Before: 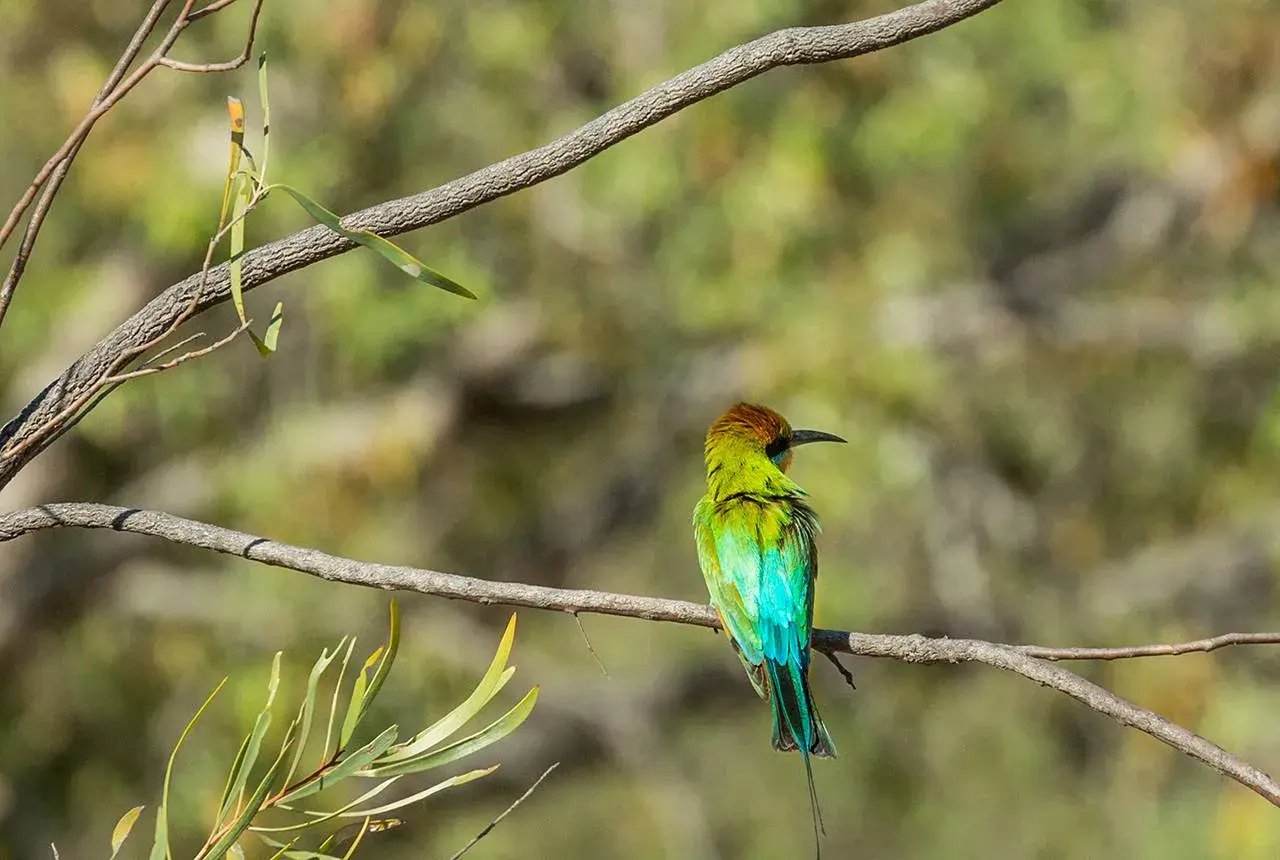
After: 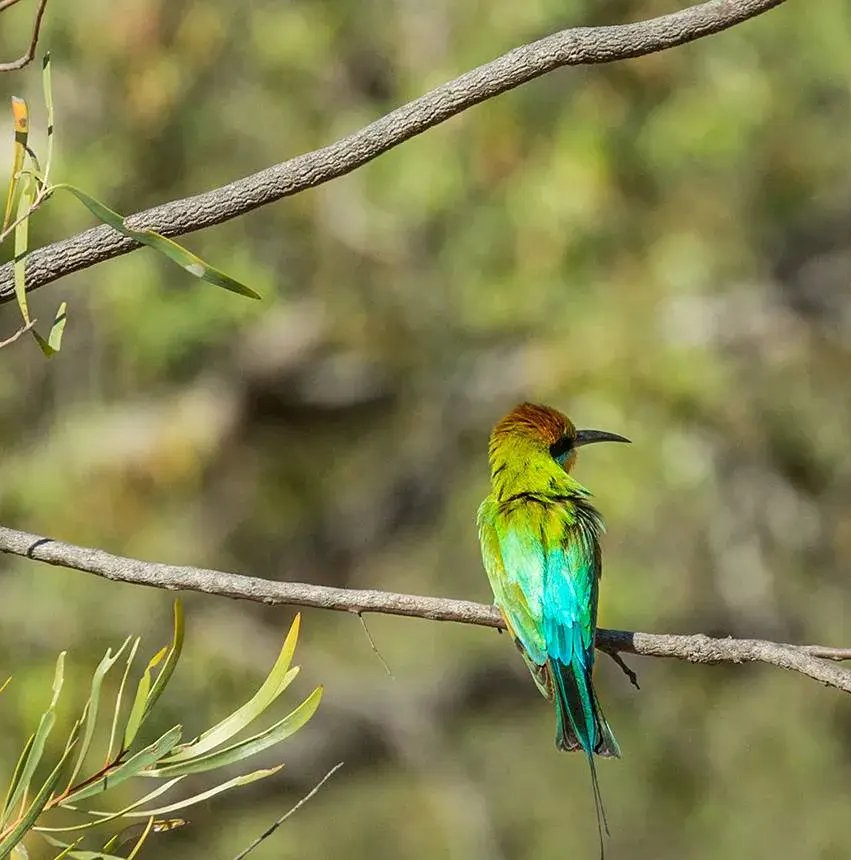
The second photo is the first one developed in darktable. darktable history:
tone equalizer: on, module defaults
crop: left 16.899%, right 16.556%
